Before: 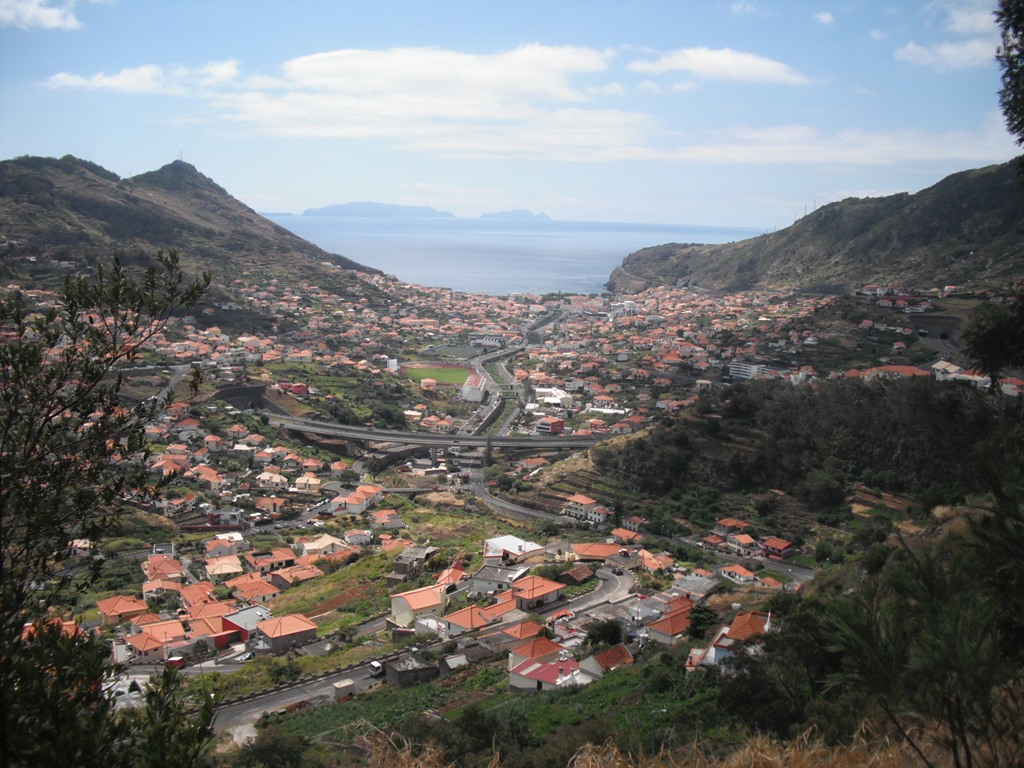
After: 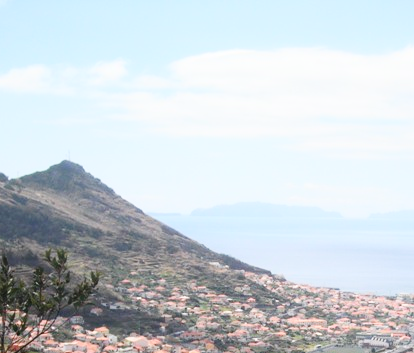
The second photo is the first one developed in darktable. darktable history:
contrast brightness saturation: contrast 0.203, brightness 0.168, saturation 0.226
tone curve: curves: ch0 [(0, 0) (0.003, 0.019) (0.011, 0.022) (0.025, 0.025) (0.044, 0.04) (0.069, 0.069) (0.1, 0.108) (0.136, 0.152) (0.177, 0.199) (0.224, 0.26) (0.277, 0.321) (0.335, 0.392) (0.399, 0.472) (0.468, 0.547) (0.543, 0.624) (0.623, 0.713) (0.709, 0.786) (0.801, 0.865) (0.898, 0.939) (1, 1)], preserve colors none
crop and rotate: left 11.004%, top 0.075%, right 48.484%, bottom 53.849%
